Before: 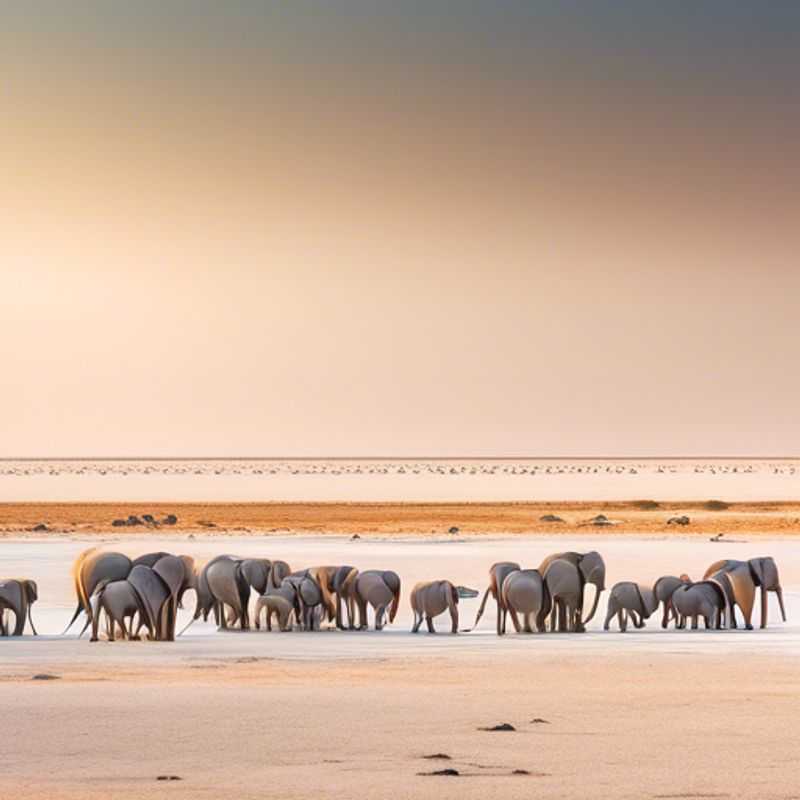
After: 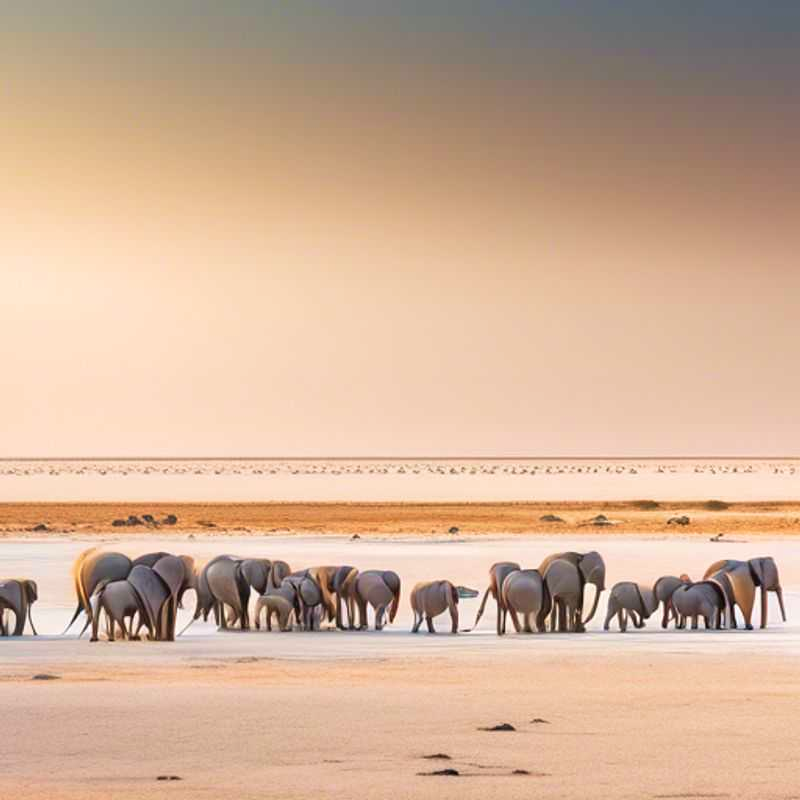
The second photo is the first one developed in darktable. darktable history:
velvia: strength 21.51%
